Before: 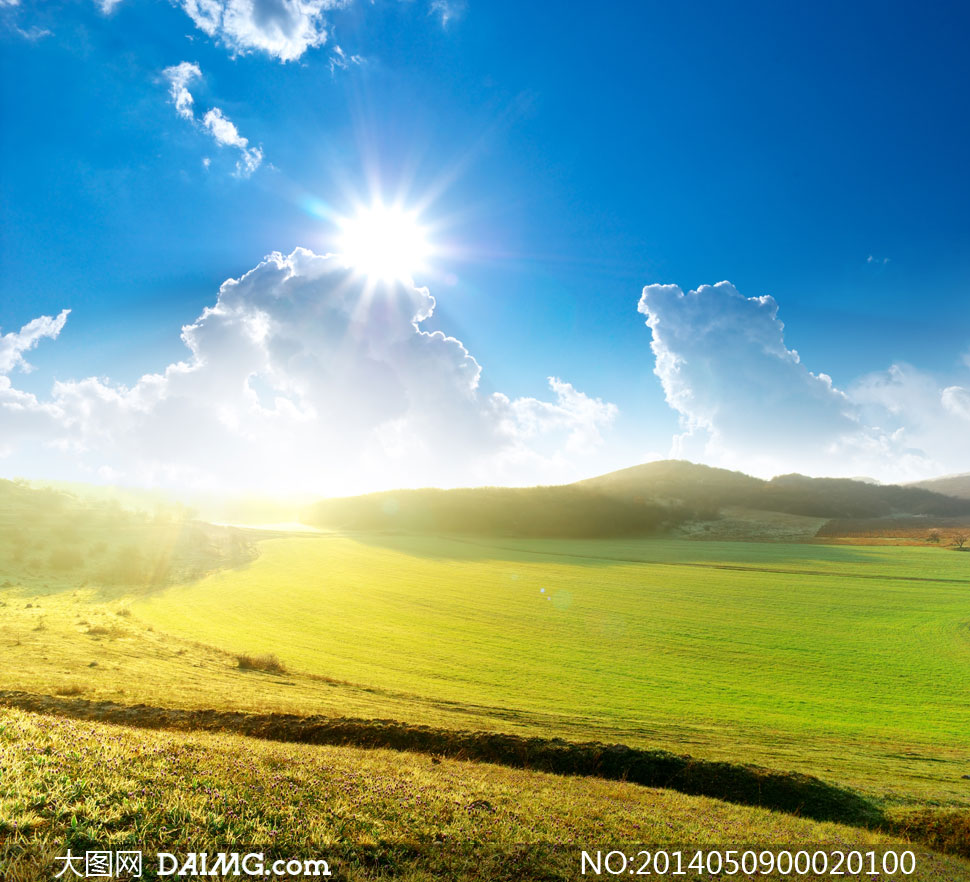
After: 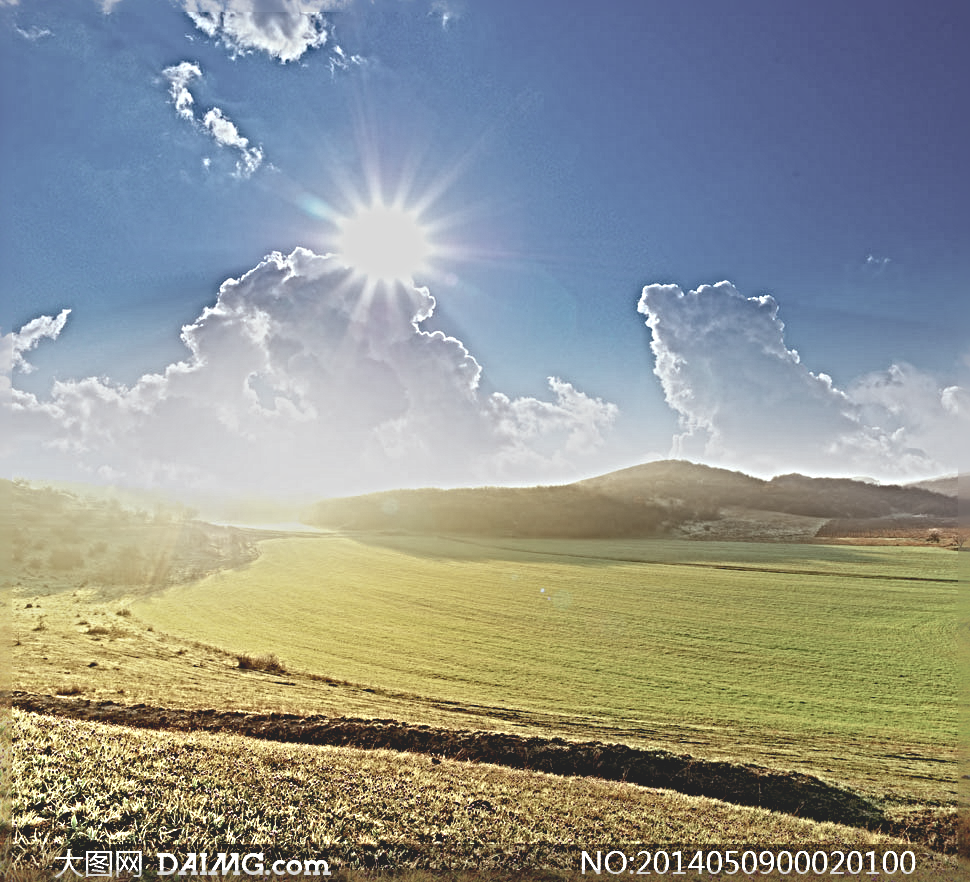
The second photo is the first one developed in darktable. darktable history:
sharpen: radius 6.3, amount 1.8, threshold 0
rgb levels: mode RGB, independent channels, levels [[0, 0.474, 1], [0, 0.5, 1], [0, 0.5, 1]]
contrast brightness saturation: contrast -0.26, saturation -0.43
